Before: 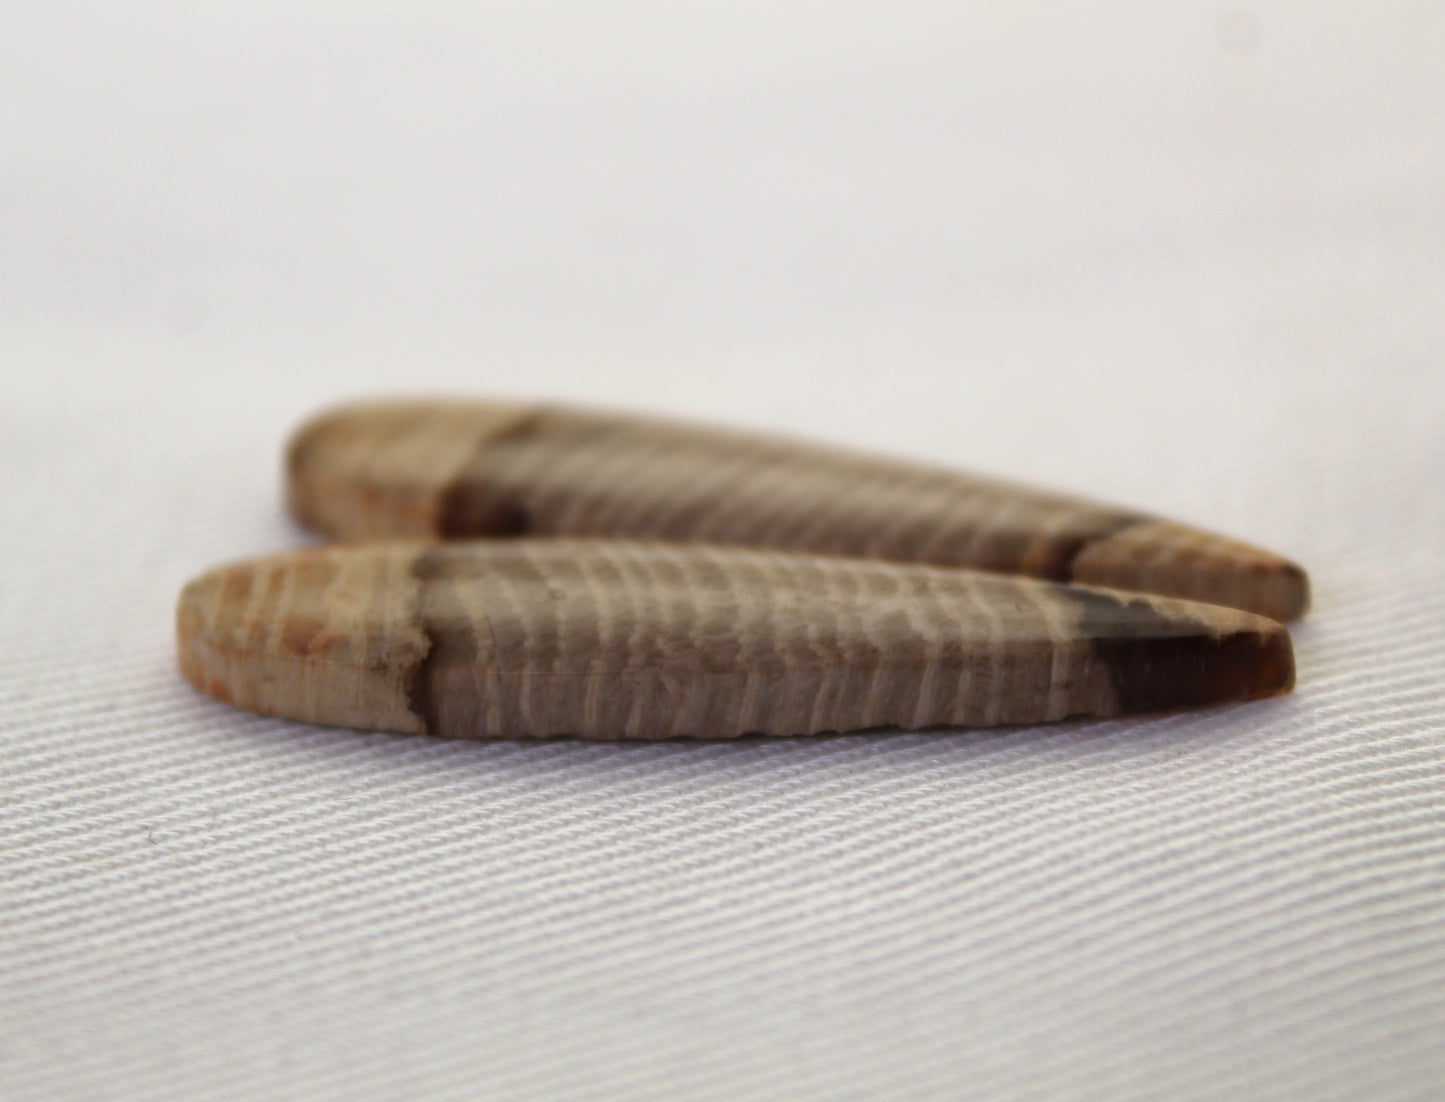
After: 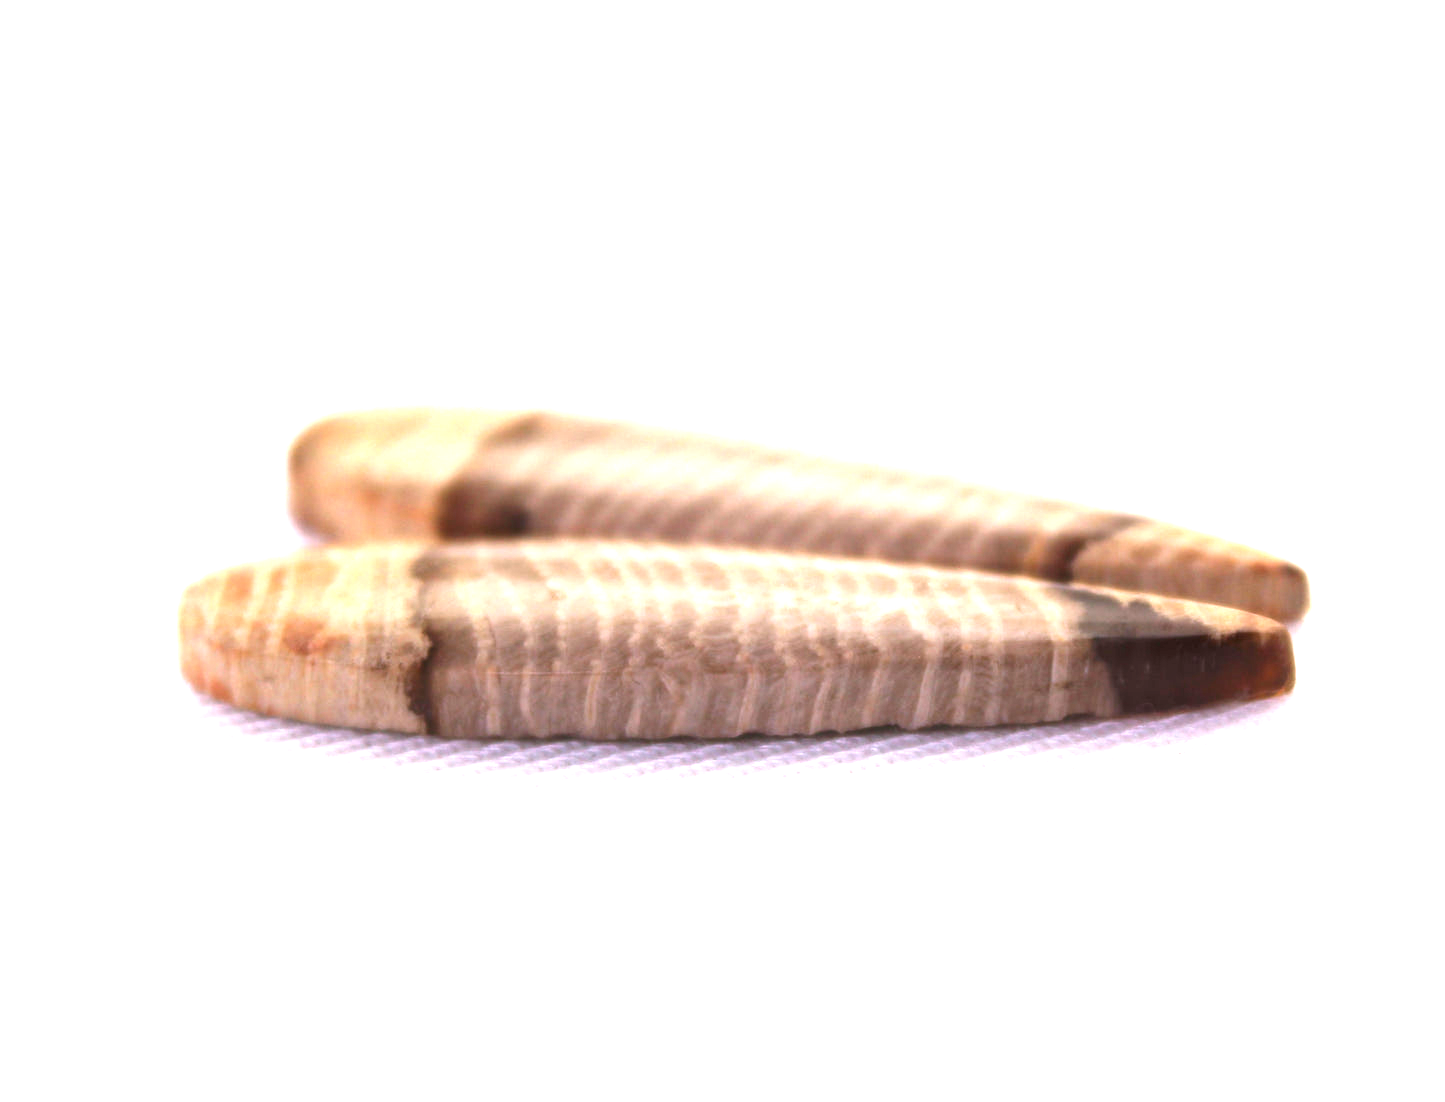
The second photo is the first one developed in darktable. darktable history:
white balance: red 1.05, blue 1.072
local contrast: mode bilateral grid, contrast 20, coarseness 50, detail 120%, midtone range 0.2
color calibration: x 0.342, y 0.356, temperature 5122 K
exposure: black level correction 0, exposure 1.9 EV, compensate highlight preservation false
